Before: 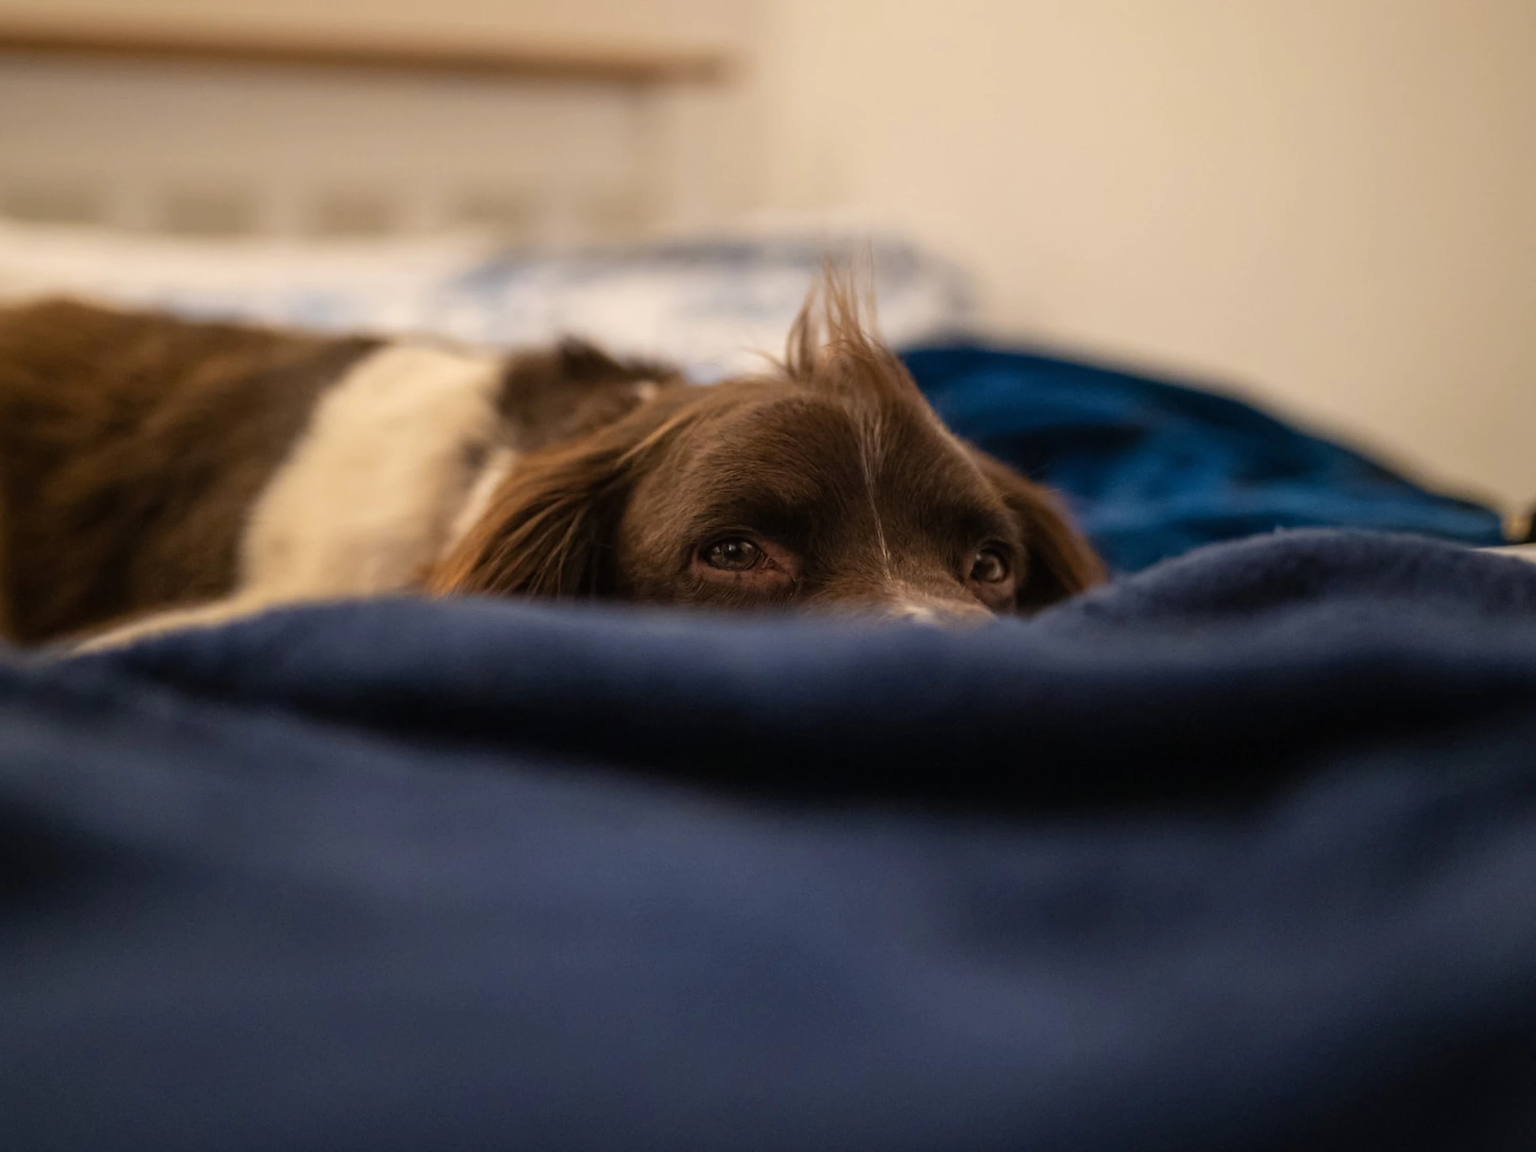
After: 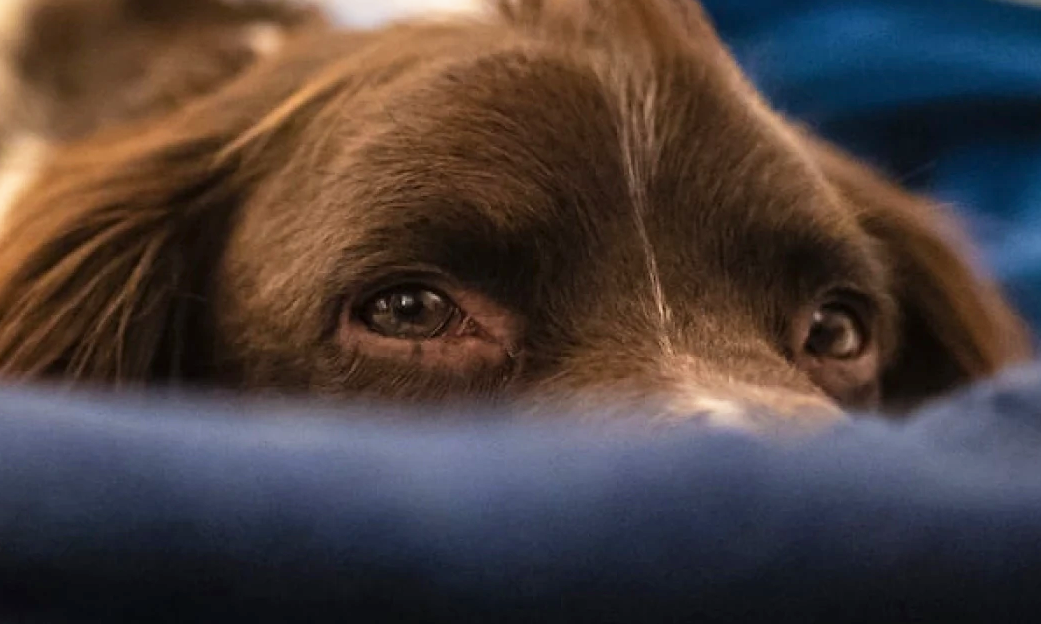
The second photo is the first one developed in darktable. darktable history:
base curve: curves: ch0 [(0, 0) (0.557, 0.834) (1, 1)], preserve colors none
crop: left 31.77%, top 31.907%, right 27.548%, bottom 35.576%
shadows and highlights: shadows 32.72, highlights -47.36, compress 49.93%, soften with gaussian
